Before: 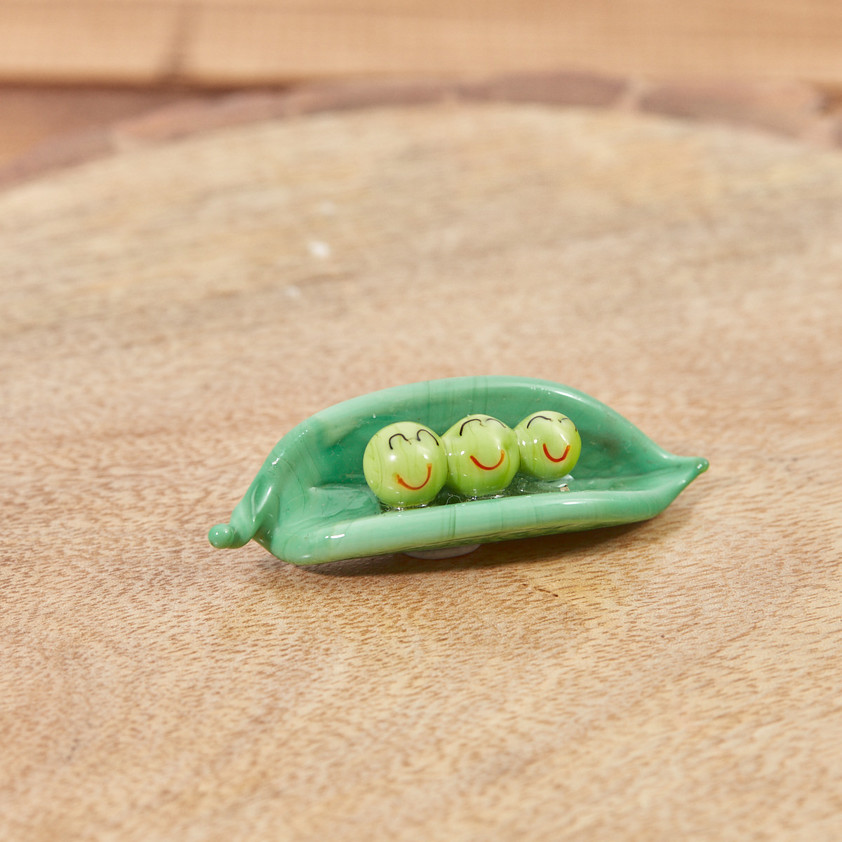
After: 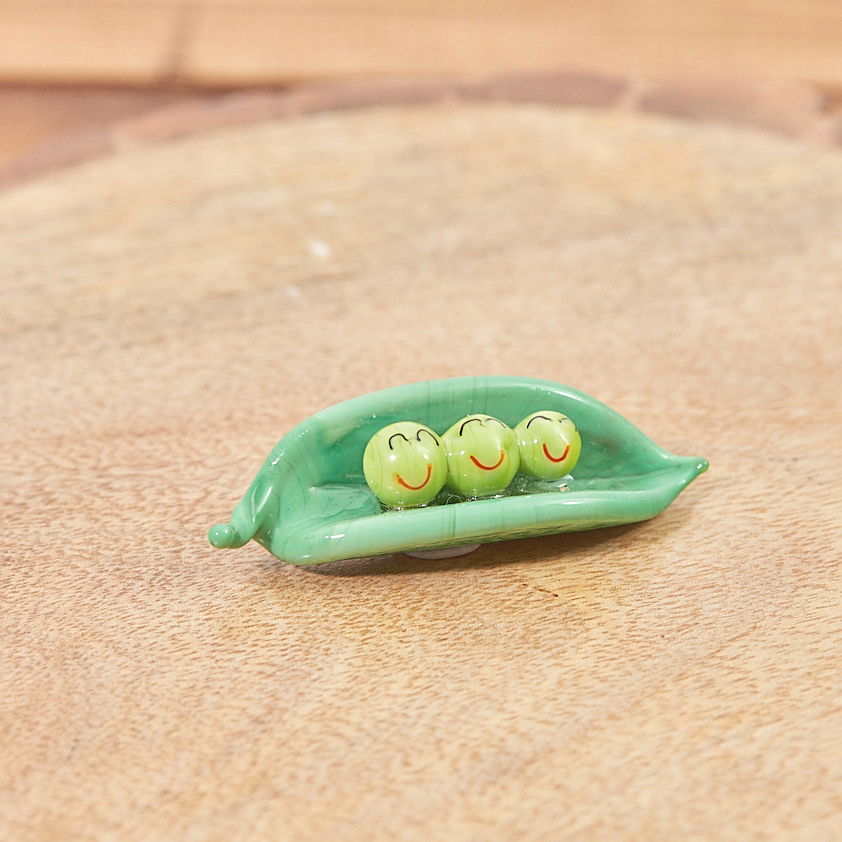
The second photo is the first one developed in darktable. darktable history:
sharpen: on, module defaults
contrast brightness saturation: brightness 0.145
